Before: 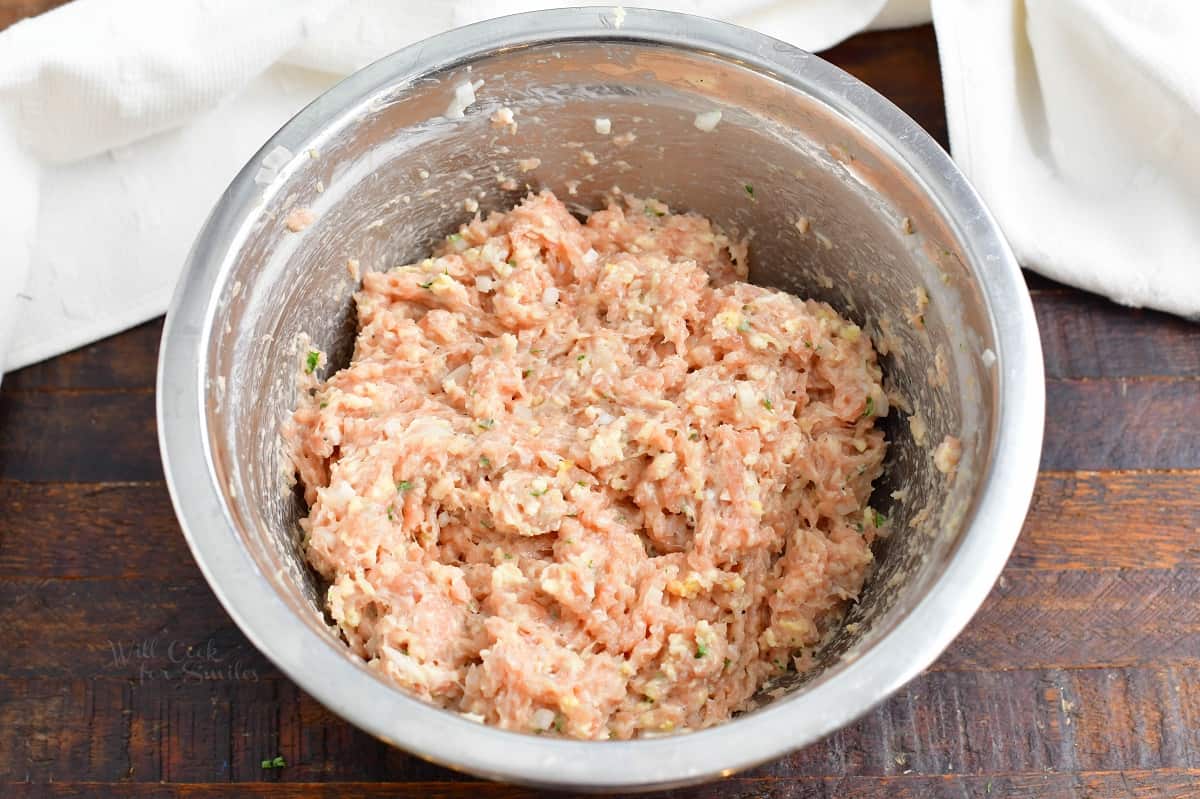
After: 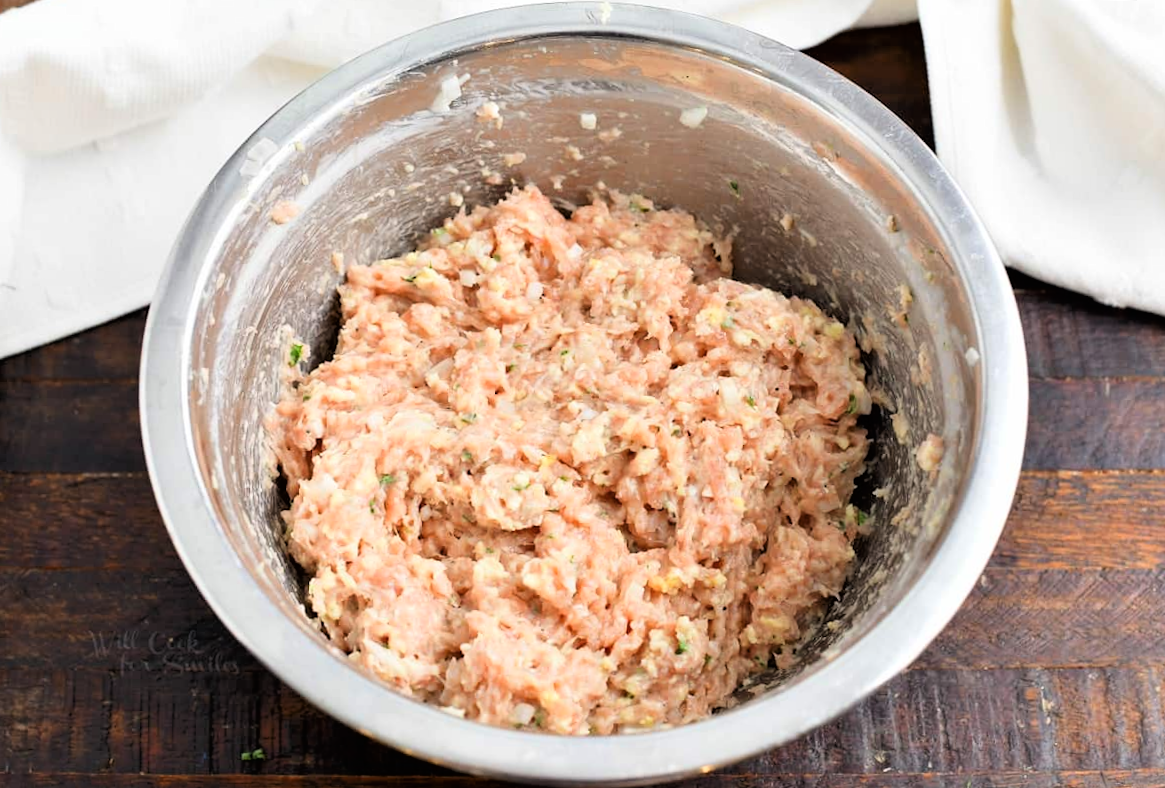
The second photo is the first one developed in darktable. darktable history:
crop and rotate: angle -1.69°
rotate and perspective: rotation -1.17°, automatic cropping off
tone curve: curves: ch0 [(0, 0) (0.118, 0.034) (0.182, 0.124) (0.265, 0.214) (0.504, 0.508) (0.783, 0.825) (1, 1)], color space Lab, linked channels, preserve colors none
